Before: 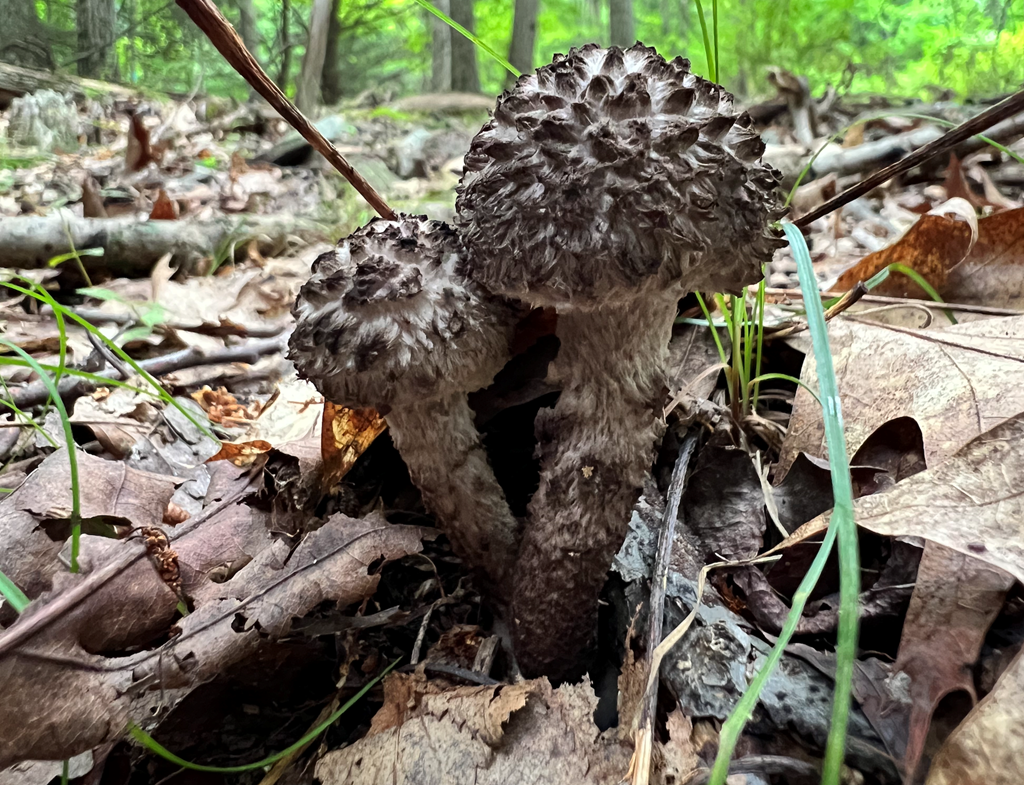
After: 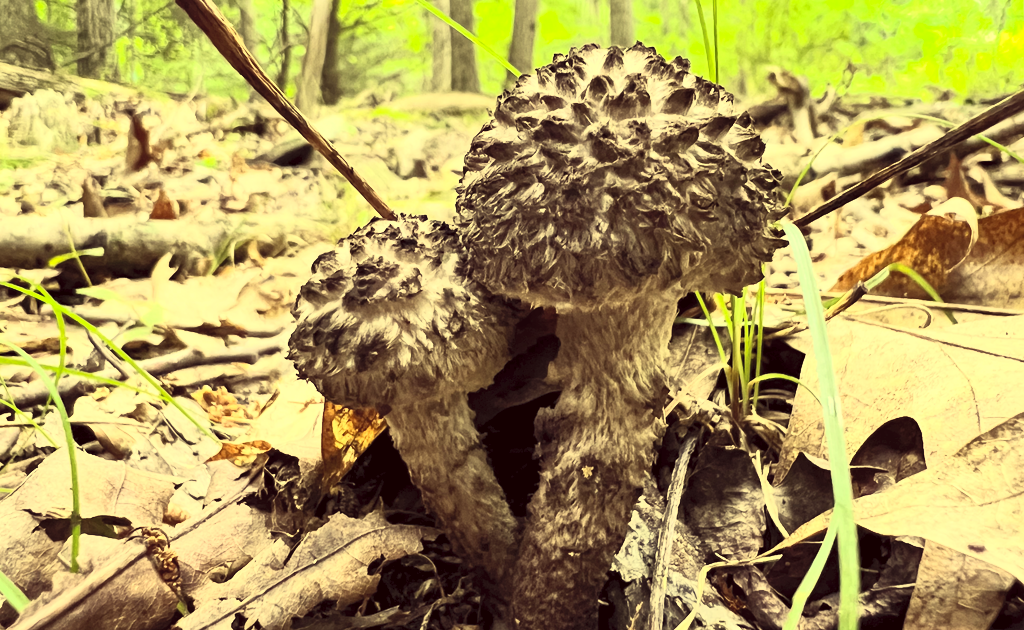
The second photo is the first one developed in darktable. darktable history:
crop: bottom 19.644%
contrast brightness saturation: contrast 0.43, brightness 0.56, saturation -0.19
color correction: highlights a* -0.482, highlights b* 40, shadows a* 9.8, shadows b* -0.161
